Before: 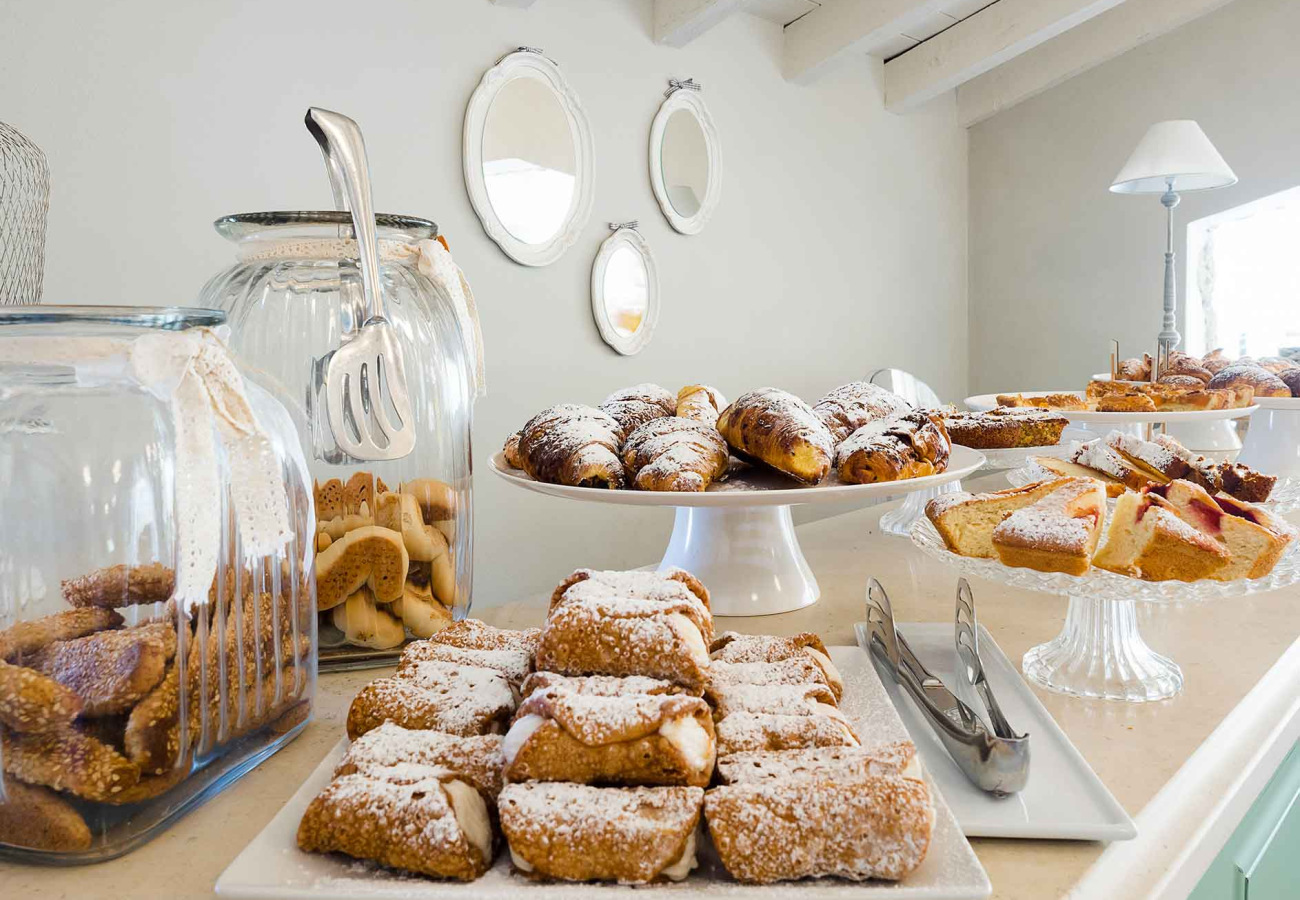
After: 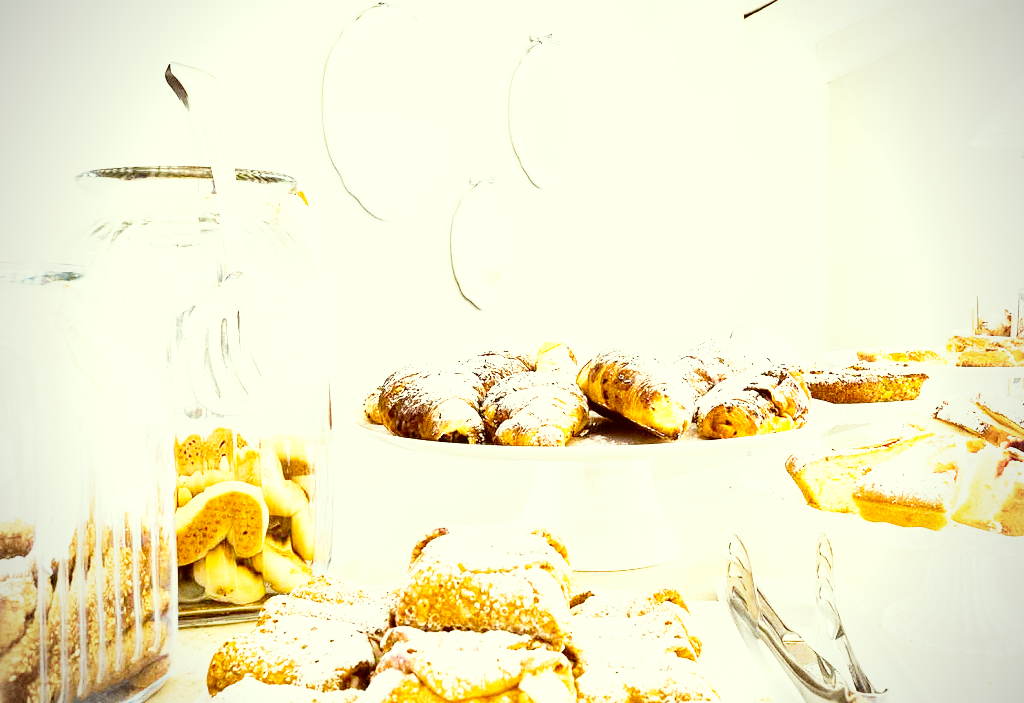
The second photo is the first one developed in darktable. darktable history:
grain: coarseness 0.47 ISO
exposure: black level correction 0, exposure 1.1 EV, compensate exposure bias true, compensate highlight preservation false
crop and rotate: left 10.77%, top 5.1%, right 10.41%, bottom 16.76%
vignetting: on, module defaults
color contrast: green-magenta contrast 0.8, blue-yellow contrast 1.1, unbound 0
base curve: curves: ch0 [(0, 0) (0.012, 0.01) (0.073, 0.168) (0.31, 0.711) (0.645, 0.957) (1, 1)], preserve colors none
color correction: highlights a* -5.94, highlights b* 9.48, shadows a* 10.12, shadows b* 23.94
